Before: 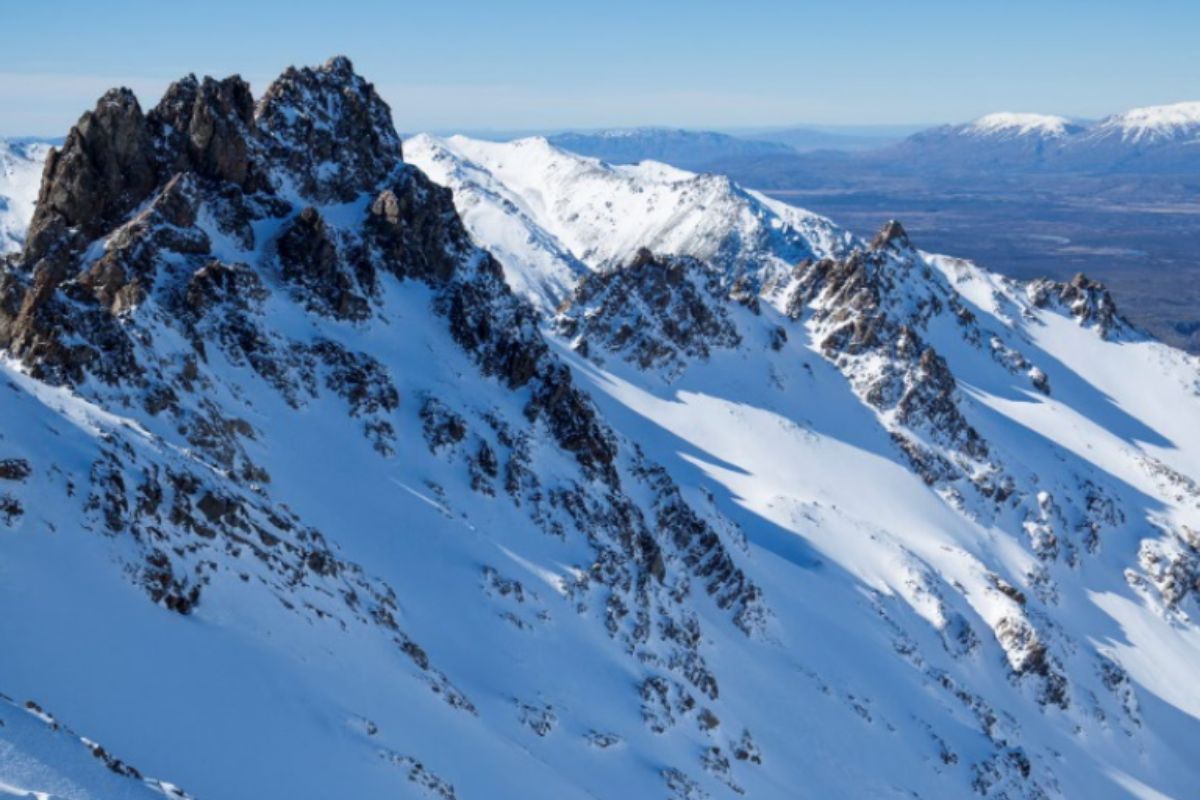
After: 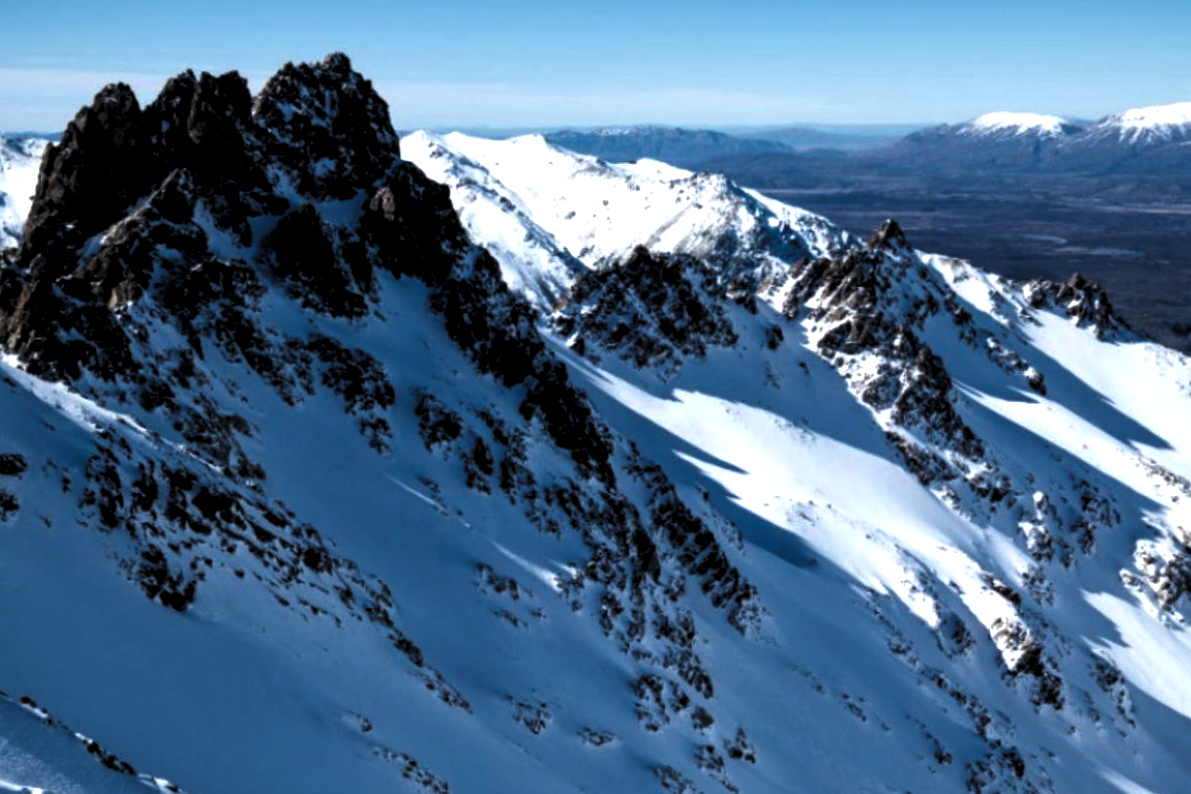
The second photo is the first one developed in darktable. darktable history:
exposure: exposure -0.578 EV, compensate exposure bias true, compensate highlight preservation false
color balance rgb: power › hue 60.78°, perceptual saturation grading › global saturation 29.749%, perceptual brilliance grading › global brilliance 21.845%, perceptual brilliance grading › shadows -34.305%
crop and rotate: angle -0.274°
levels: levels [0.129, 0.519, 0.867]
